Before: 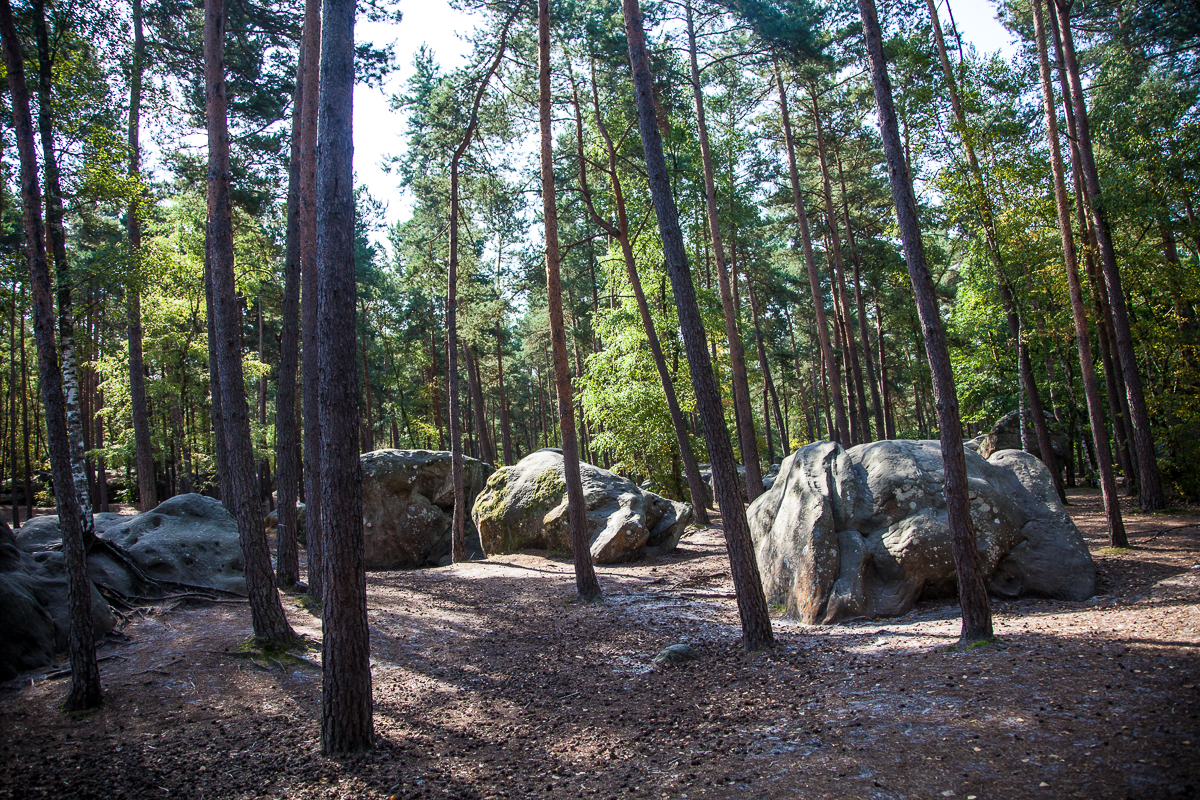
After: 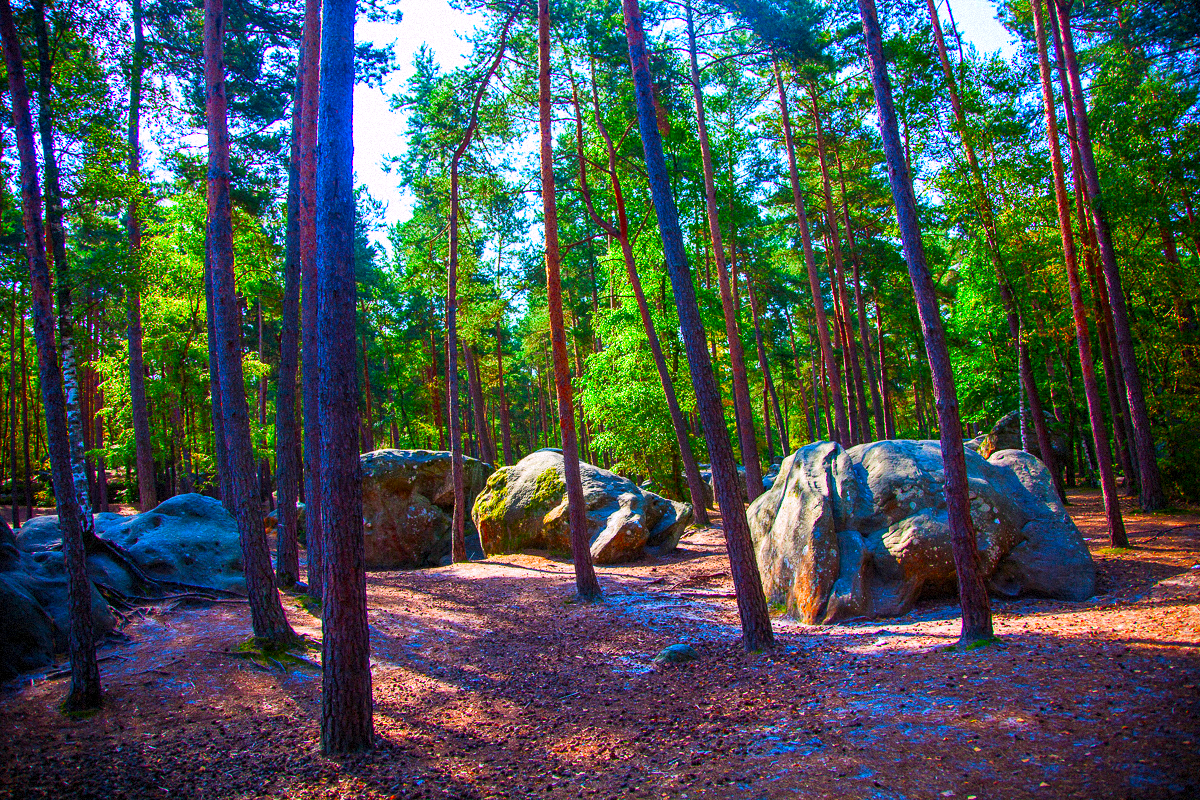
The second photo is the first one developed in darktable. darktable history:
color balance rgb: linear chroma grading › global chroma 15%, perceptual saturation grading › global saturation 30%
grain: mid-tones bias 0%
color correction: highlights a* 1.59, highlights b* -1.7, saturation 2.48
